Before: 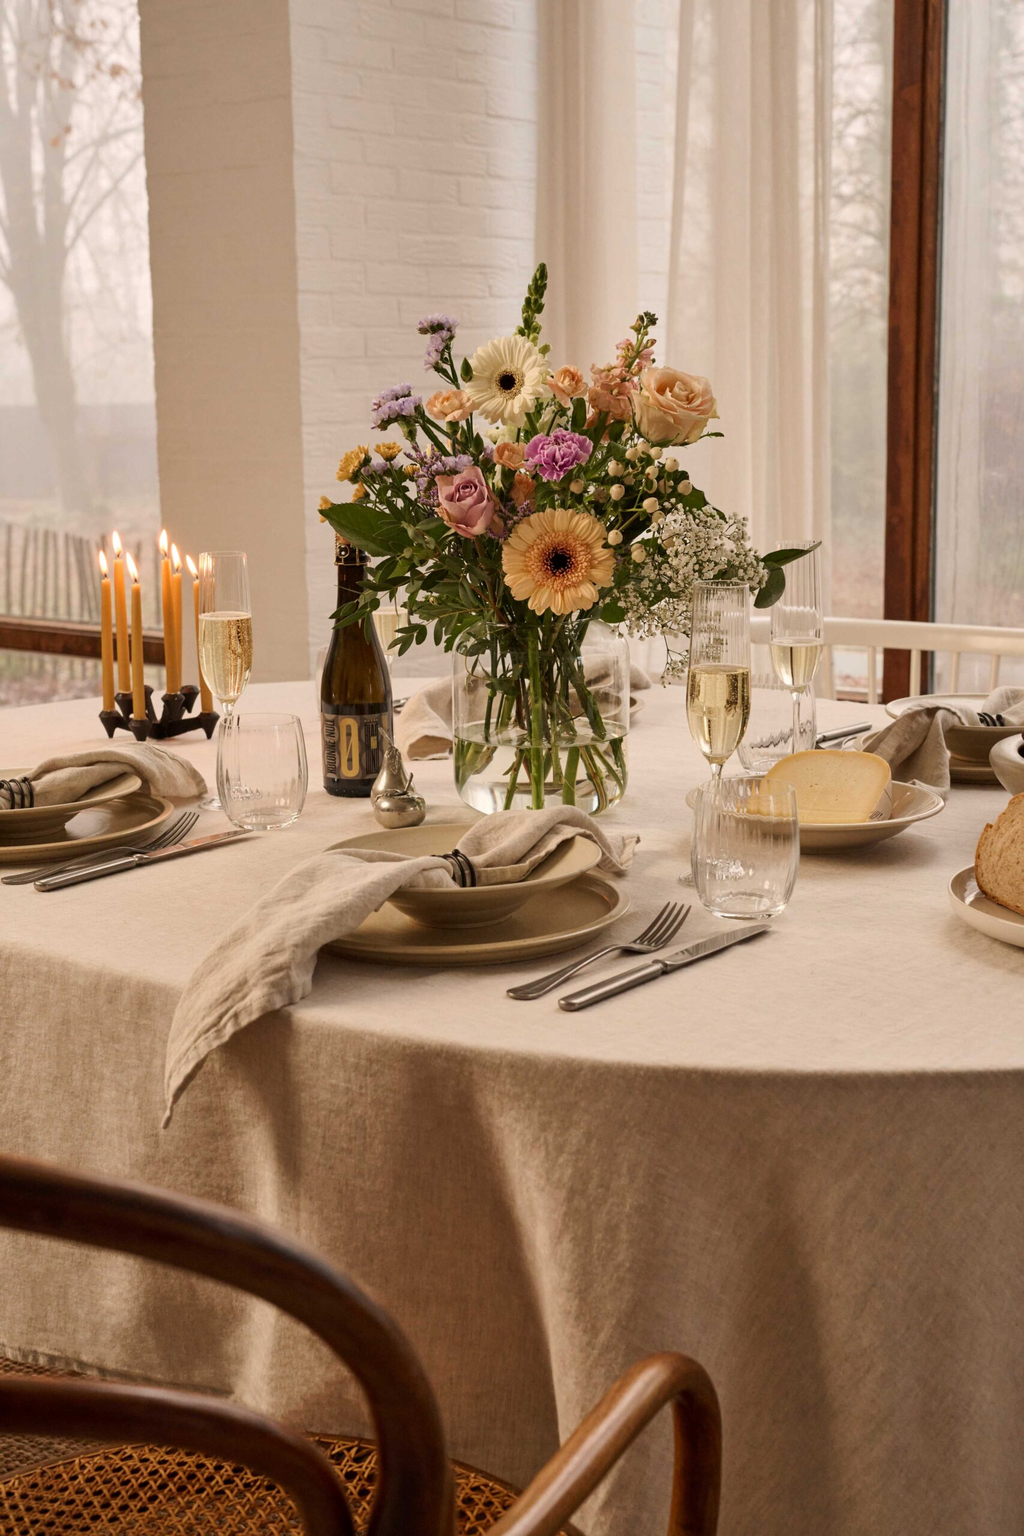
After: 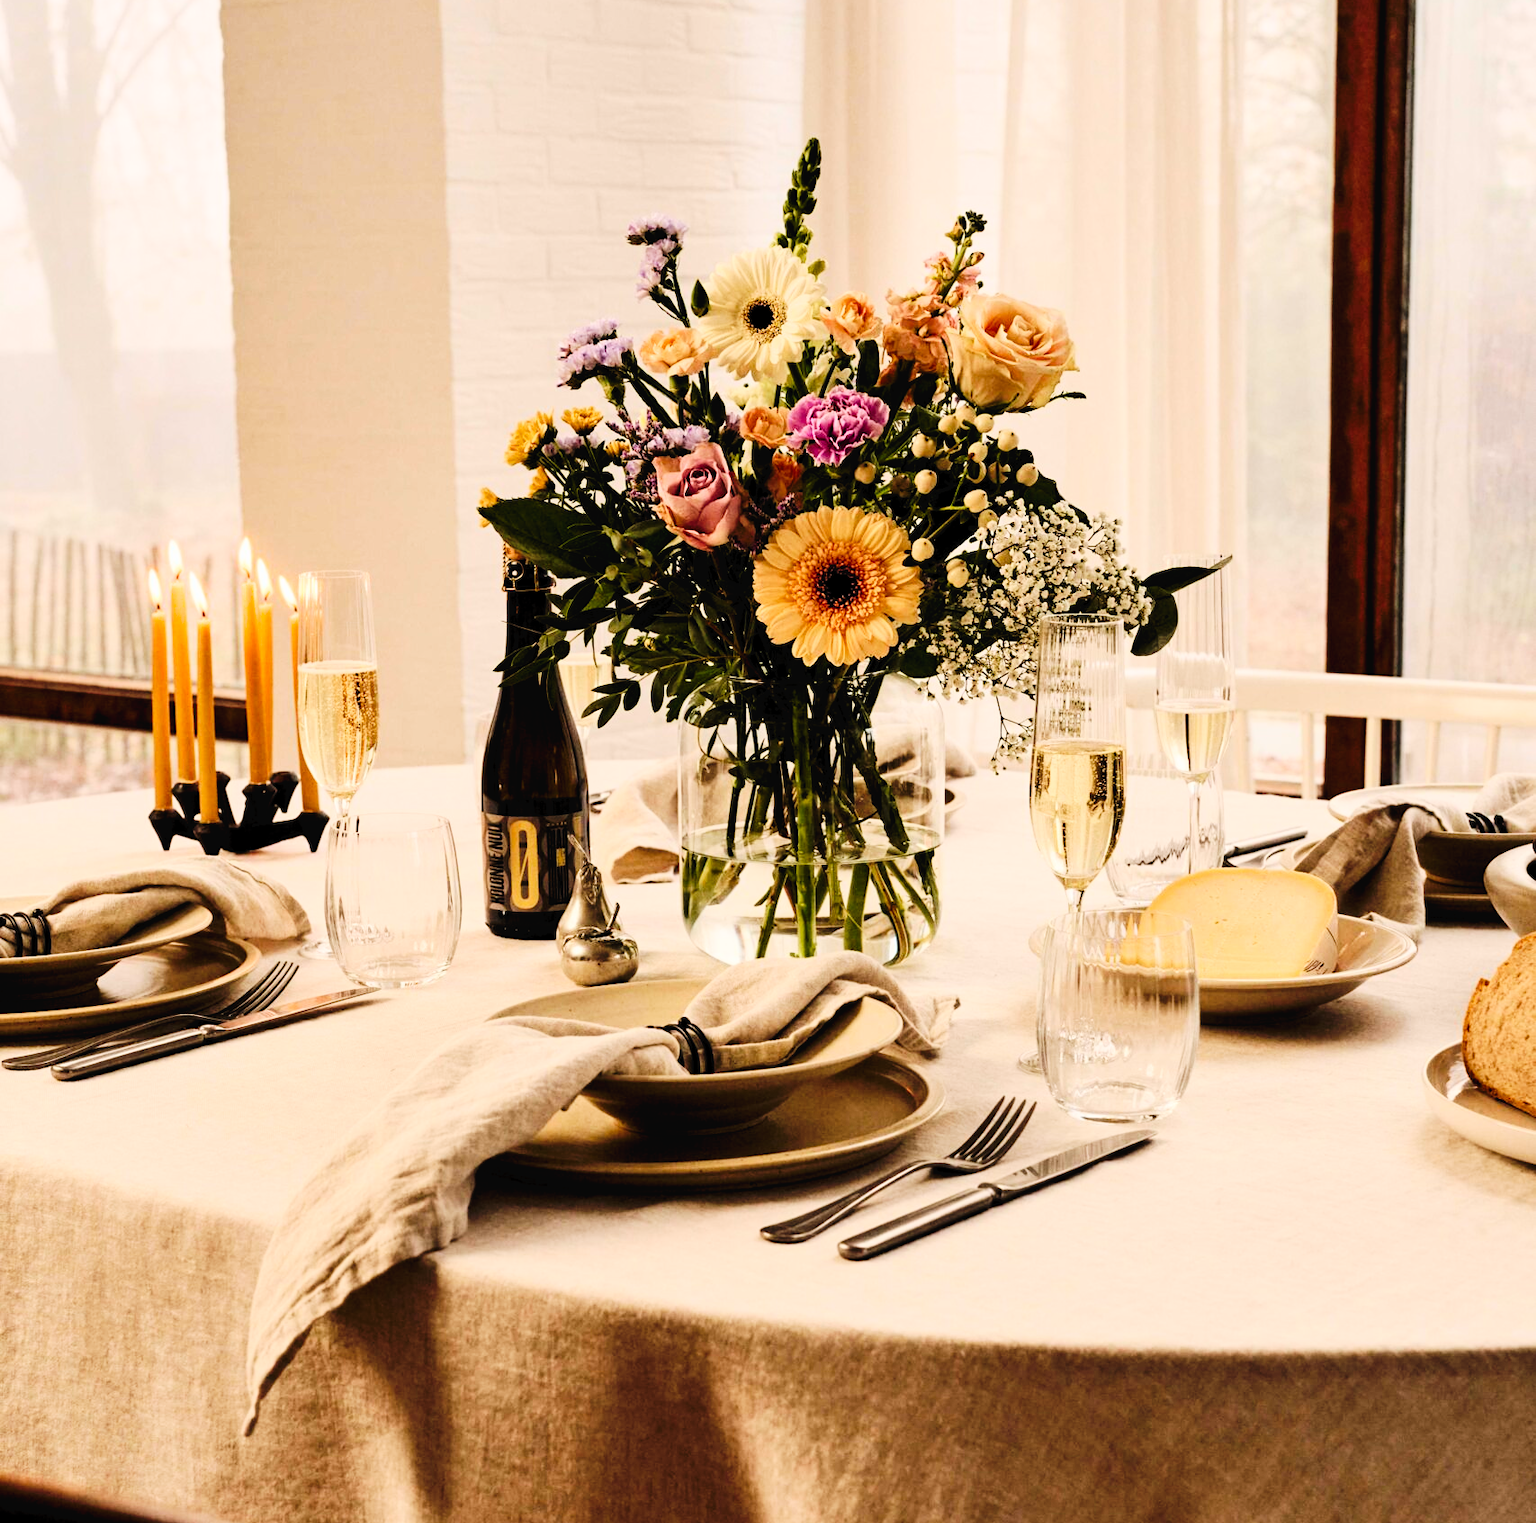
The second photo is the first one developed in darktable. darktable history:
filmic rgb: middle gray luminance 8.87%, black relative exposure -6.36 EV, white relative exposure 2.72 EV, threshold 3.06 EV, target black luminance 0%, hardness 4.77, latitude 73.42%, contrast 1.339, shadows ↔ highlights balance 9.59%, enable highlight reconstruction true
crop: top 11.159%, bottom 22.701%
tone curve: curves: ch0 [(0, 0) (0.003, 0.02) (0.011, 0.021) (0.025, 0.022) (0.044, 0.023) (0.069, 0.026) (0.1, 0.04) (0.136, 0.06) (0.177, 0.092) (0.224, 0.127) (0.277, 0.176) (0.335, 0.258) (0.399, 0.349) (0.468, 0.444) (0.543, 0.546) (0.623, 0.649) (0.709, 0.754) (0.801, 0.842) (0.898, 0.922) (1, 1)], preserve colors none
contrast brightness saturation: contrast 0.197, brightness 0.164, saturation 0.224
